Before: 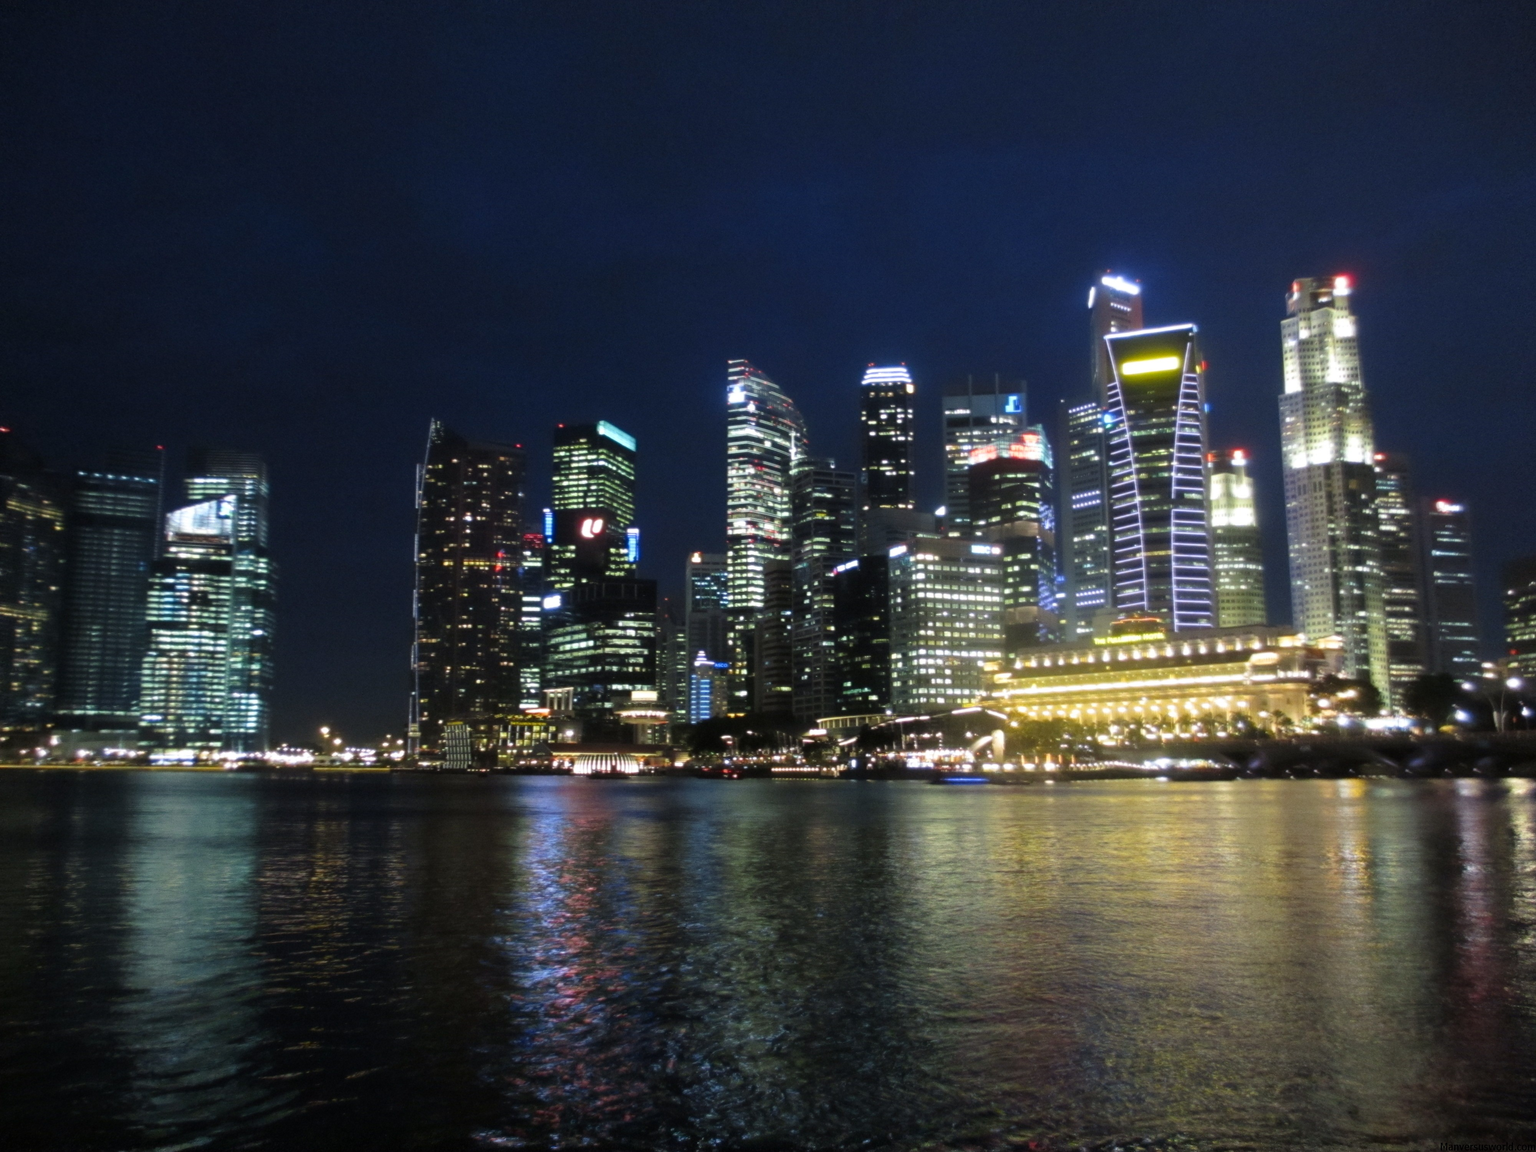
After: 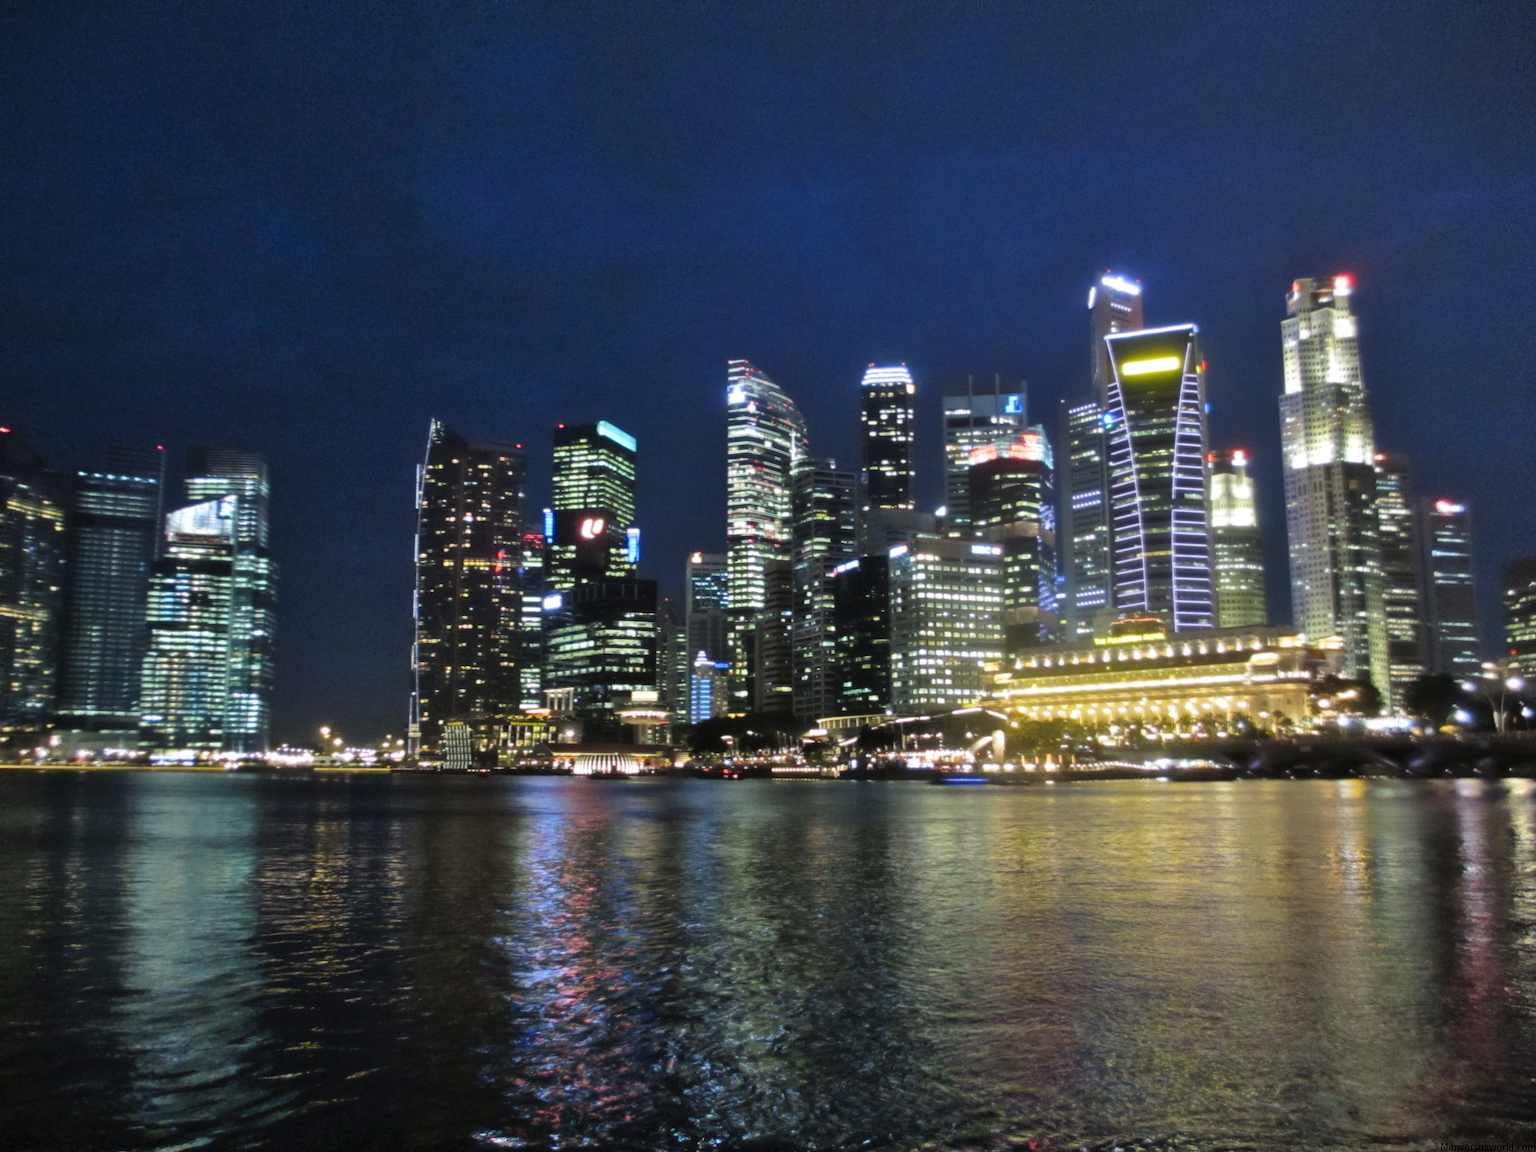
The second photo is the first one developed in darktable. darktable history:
shadows and highlights: shadows 52.41, soften with gaussian
